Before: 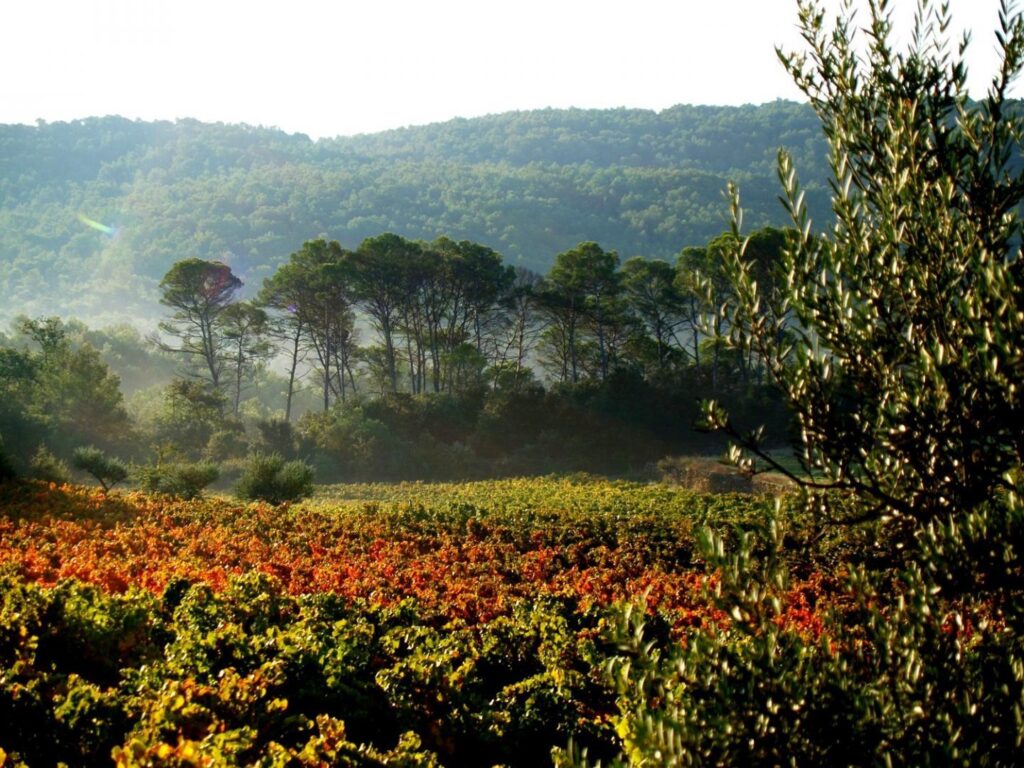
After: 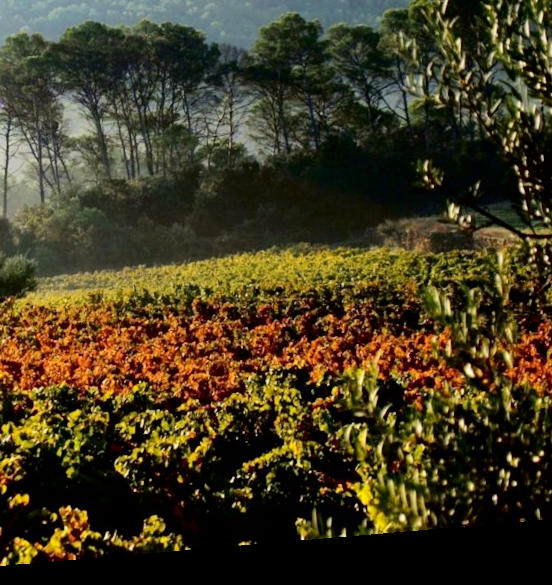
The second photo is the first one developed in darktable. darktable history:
crop and rotate: left 29.237%, top 31.152%, right 19.807%
rotate and perspective: rotation -4.86°, automatic cropping off
exposure: black level correction 0, compensate exposure bias true, compensate highlight preservation false
tone curve: curves: ch0 [(0.003, 0) (0.066, 0.017) (0.163, 0.09) (0.264, 0.238) (0.395, 0.421) (0.517, 0.575) (0.633, 0.687) (0.791, 0.814) (1, 1)]; ch1 [(0, 0) (0.149, 0.17) (0.327, 0.339) (0.39, 0.403) (0.456, 0.463) (0.501, 0.502) (0.512, 0.507) (0.53, 0.533) (0.575, 0.592) (0.671, 0.655) (0.729, 0.679) (1, 1)]; ch2 [(0, 0) (0.337, 0.382) (0.464, 0.47) (0.501, 0.502) (0.527, 0.532) (0.563, 0.555) (0.615, 0.61) (0.663, 0.68) (1, 1)], color space Lab, independent channels, preserve colors none
